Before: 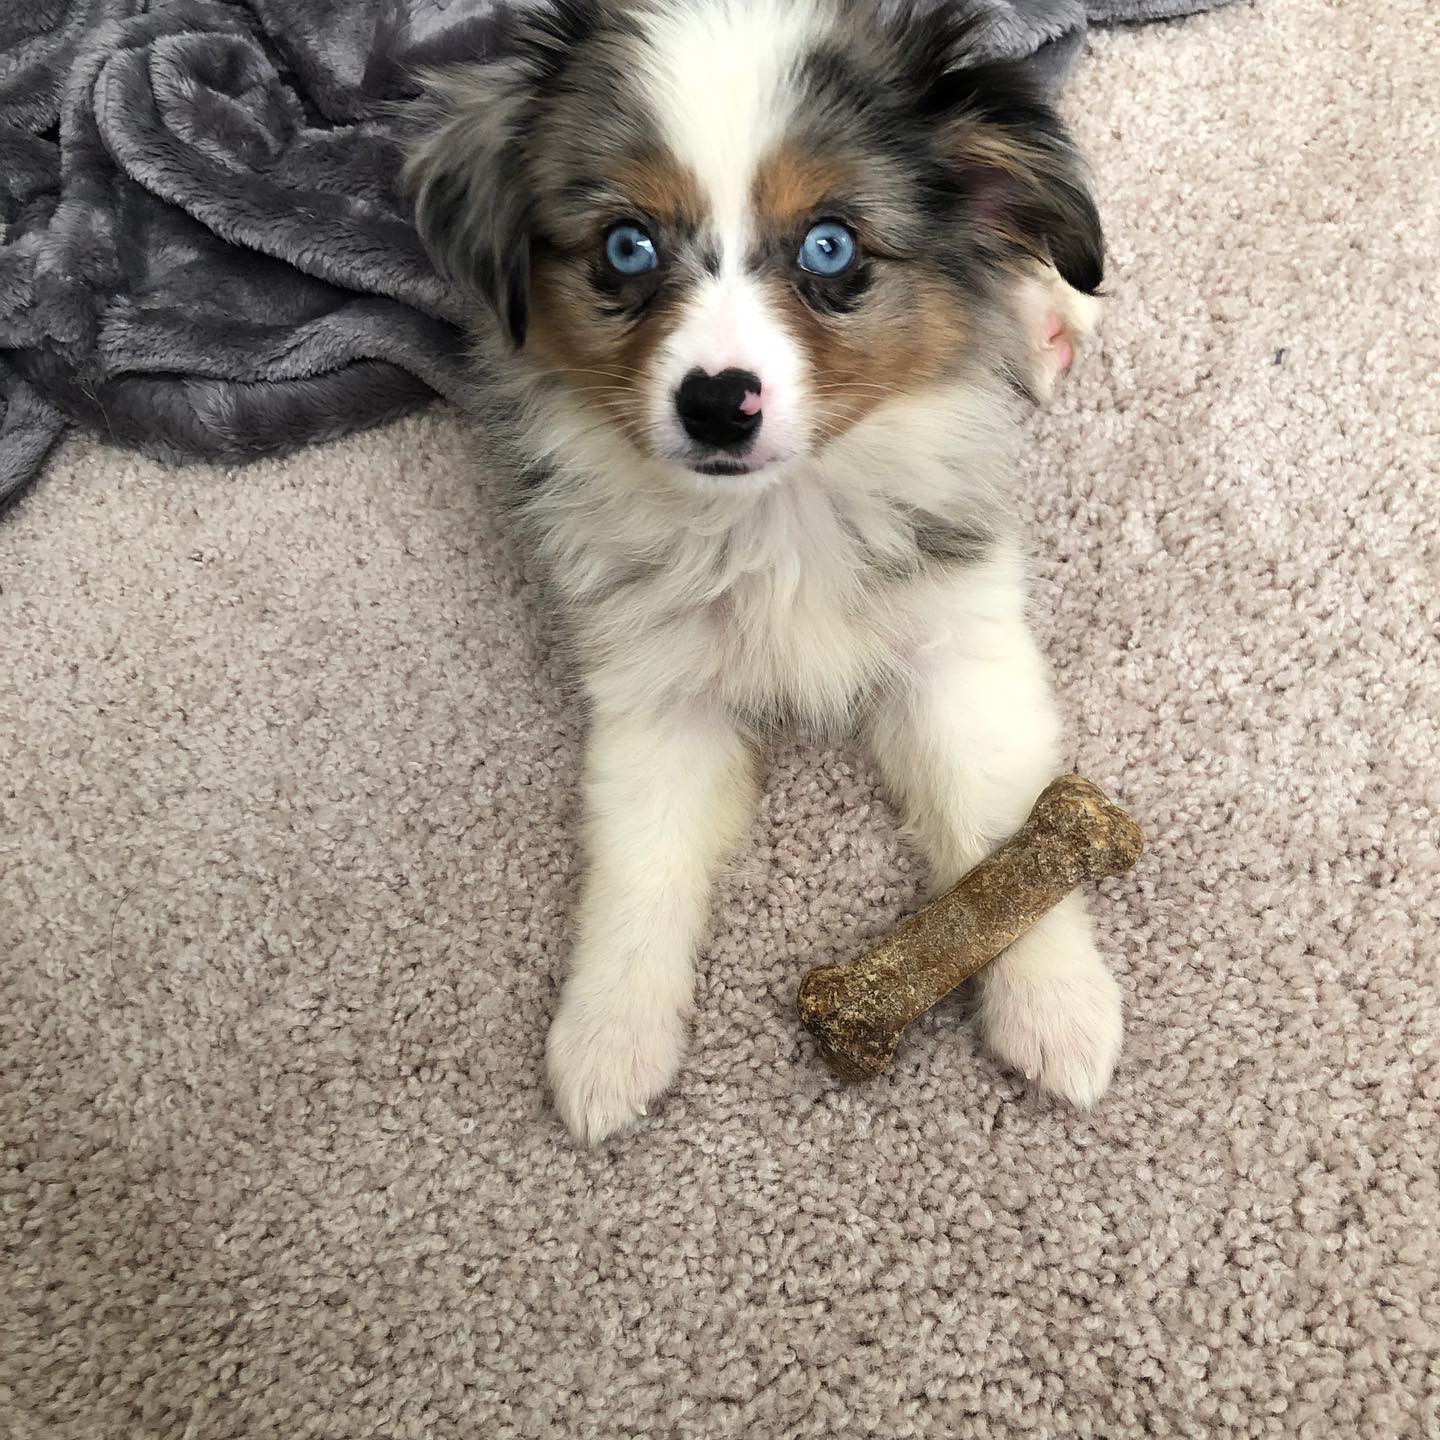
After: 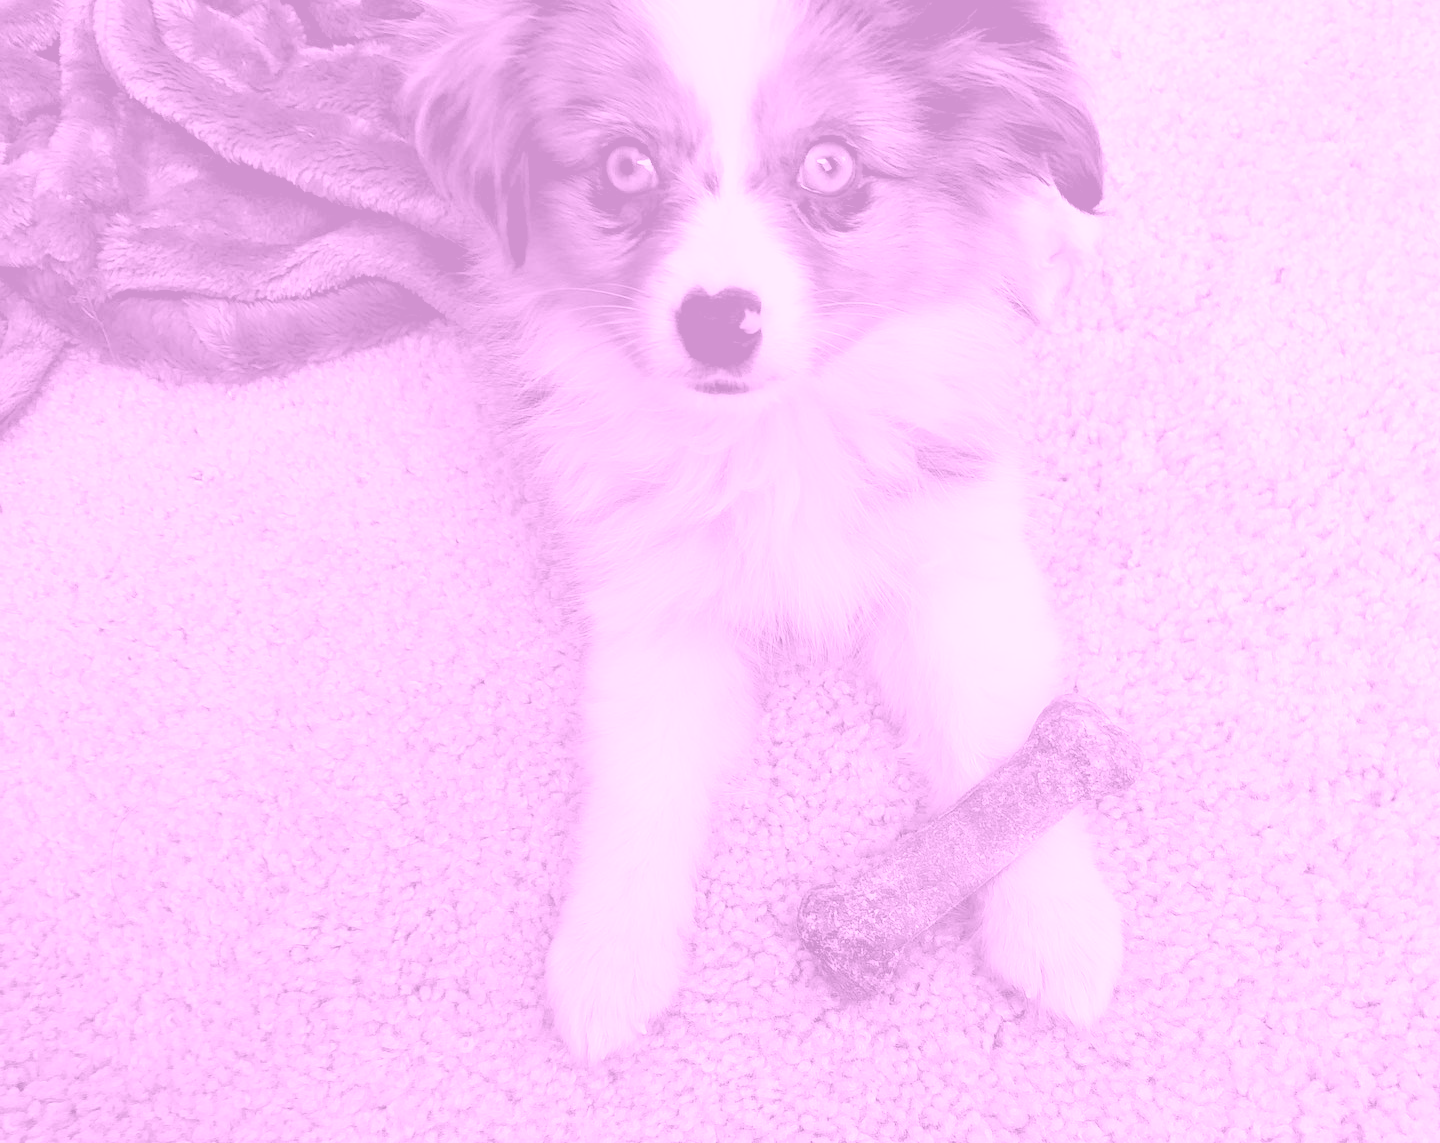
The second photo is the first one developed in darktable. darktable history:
colorize: hue 331.2°, saturation 75%, source mix 30.28%, lightness 70.52%, version 1
crop and rotate: top 5.667%, bottom 14.937%
rgb levels: levels [[0.01, 0.419, 0.839], [0, 0.5, 1], [0, 0.5, 1]]
